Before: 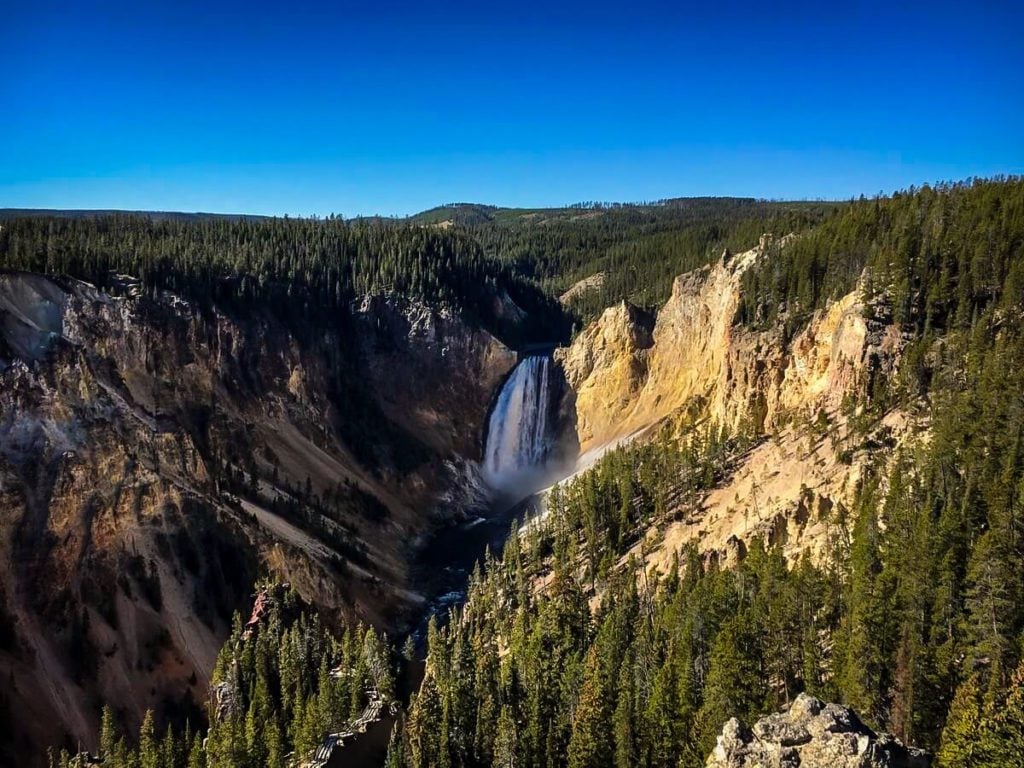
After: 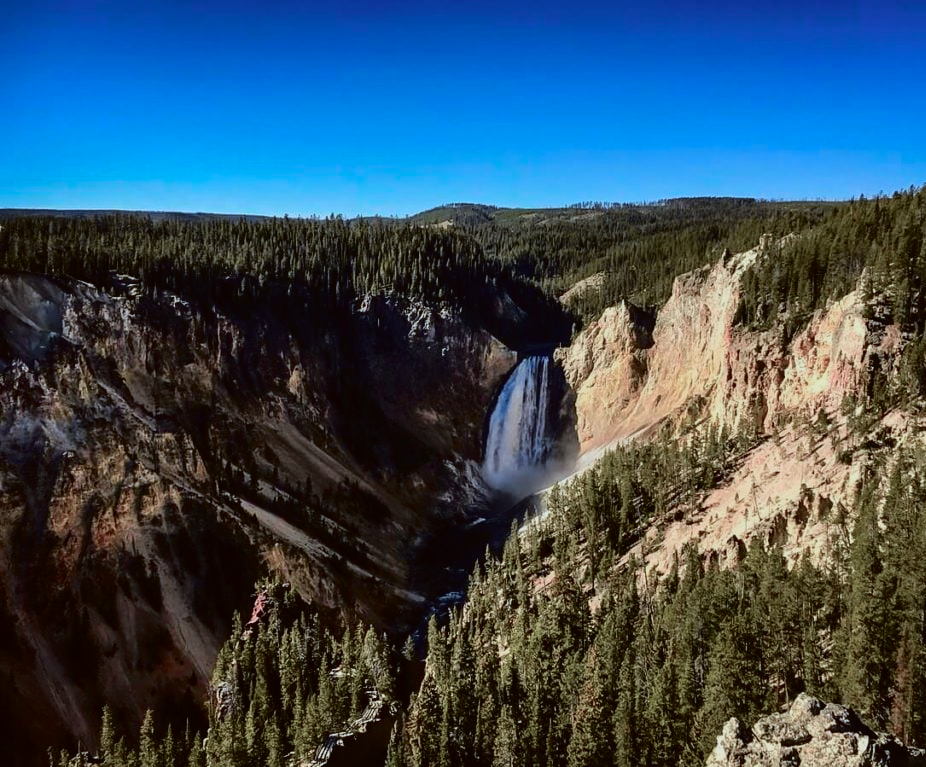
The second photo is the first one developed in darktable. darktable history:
crop: right 9.478%, bottom 0.02%
tone curve: curves: ch0 [(0, 0.009) (0.105, 0.054) (0.195, 0.132) (0.289, 0.278) (0.384, 0.391) (0.513, 0.53) (0.66, 0.667) (0.895, 0.863) (1, 0.919)]; ch1 [(0, 0) (0.161, 0.092) (0.35, 0.33) (0.403, 0.395) (0.456, 0.469) (0.502, 0.499) (0.519, 0.514) (0.576, 0.584) (0.642, 0.658) (0.701, 0.742) (1, 0.942)]; ch2 [(0, 0) (0.371, 0.362) (0.437, 0.437) (0.501, 0.5) (0.53, 0.528) (0.569, 0.564) (0.619, 0.58) (0.883, 0.752) (1, 0.929)], color space Lab, independent channels, preserve colors none
color correction: highlights a* -3.64, highlights b* -6.58, shadows a* 3.25, shadows b* 5.59
